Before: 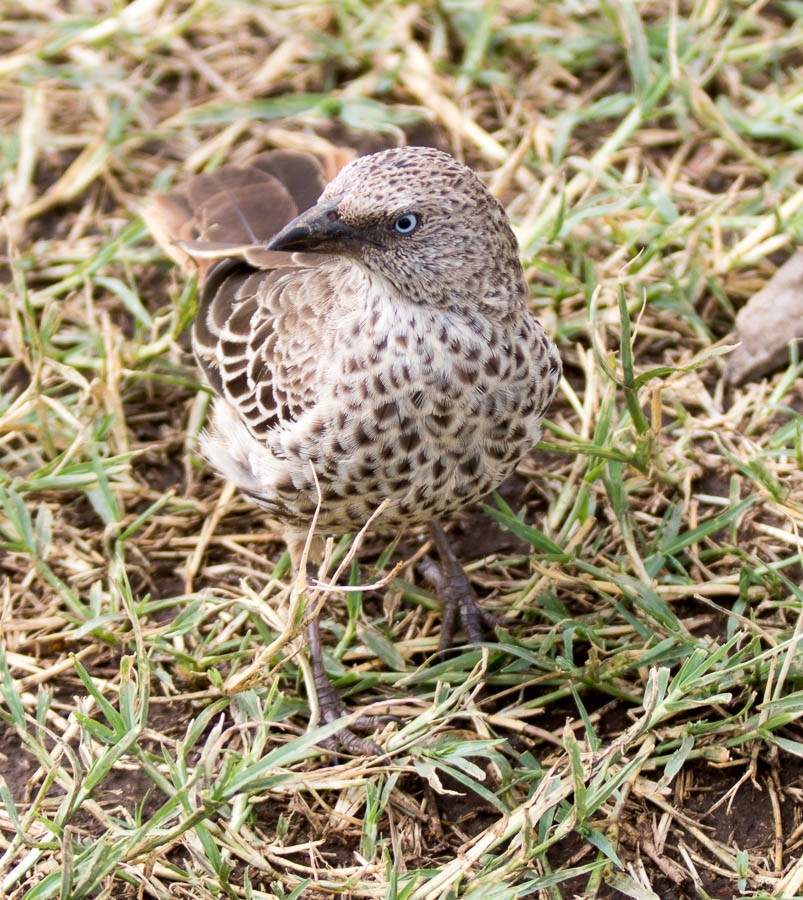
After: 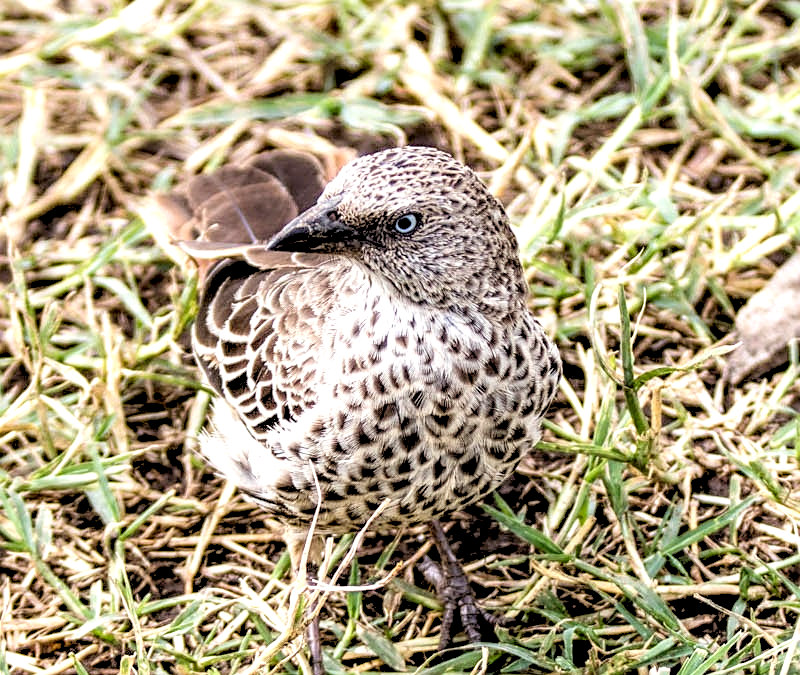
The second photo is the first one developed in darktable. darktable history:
rgb levels: levels [[0.027, 0.429, 0.996], [0, 0.5, 1], [0, 0.5, 1]]
sharpen: on, module defaults
crop: bottom 24.967%
local contrast: detail 203%
